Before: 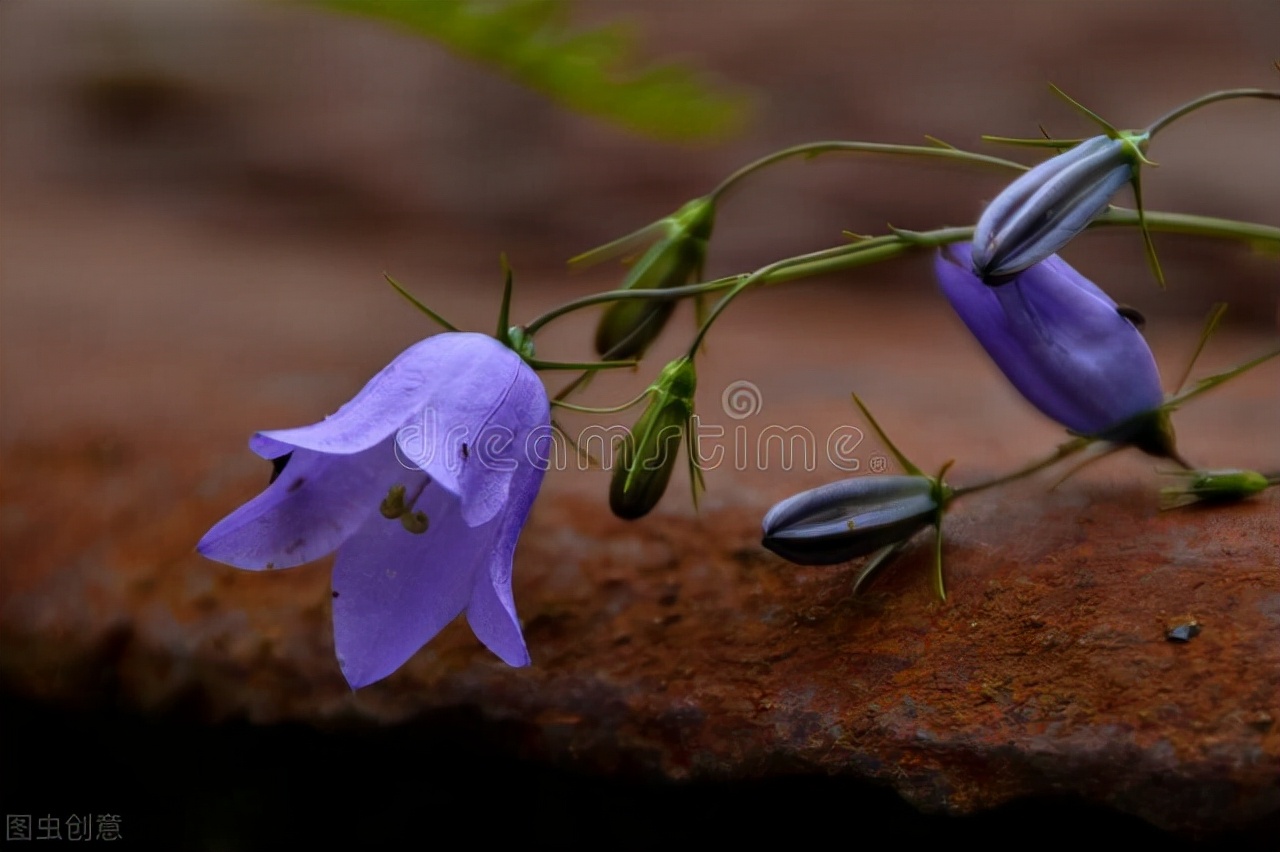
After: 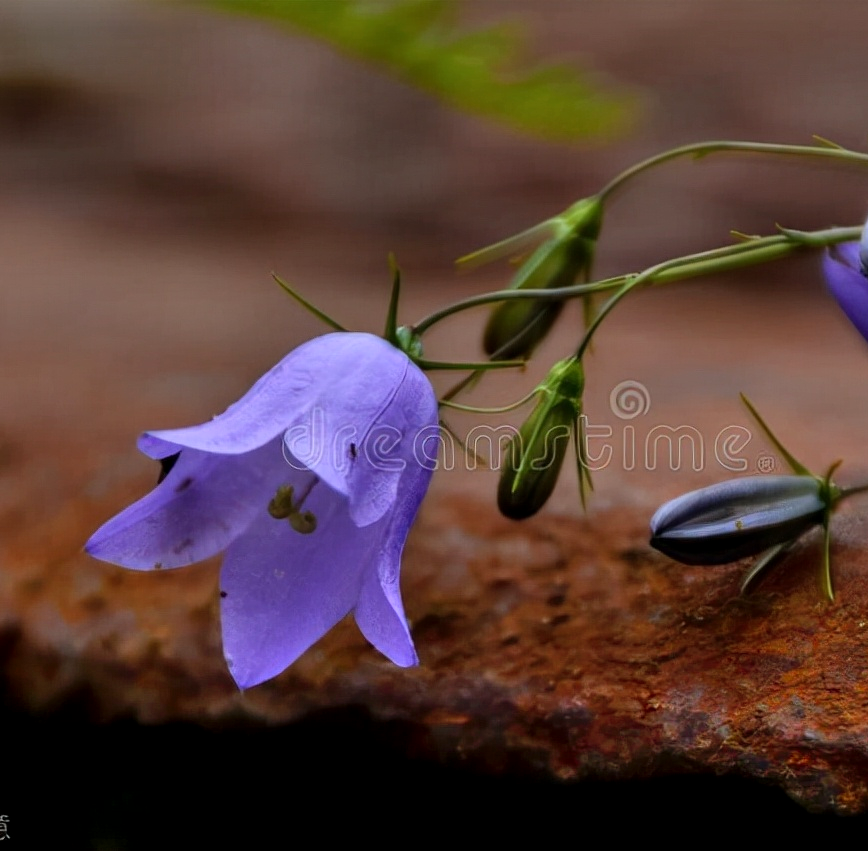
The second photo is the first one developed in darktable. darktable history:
exposure: black level correction 0.001, compensate exposure bias true, compensate highlight preservation false
shadows and highlights: shadows color adjustment 97.98%, highlights color adjustment 59.23%, soften with gaussian
crop and rotate: left 8.798%, right 23.386%
